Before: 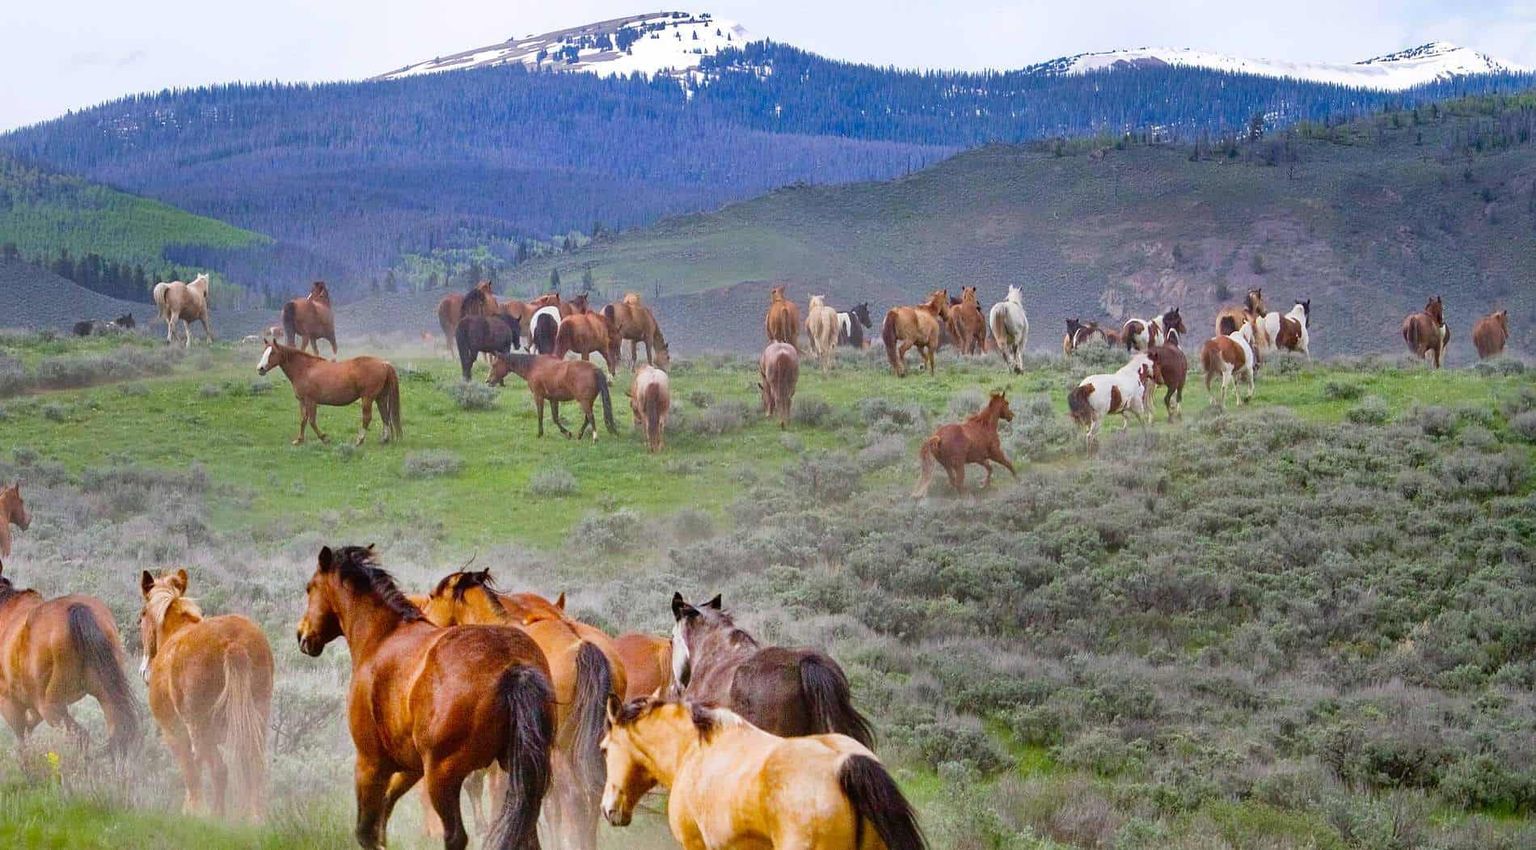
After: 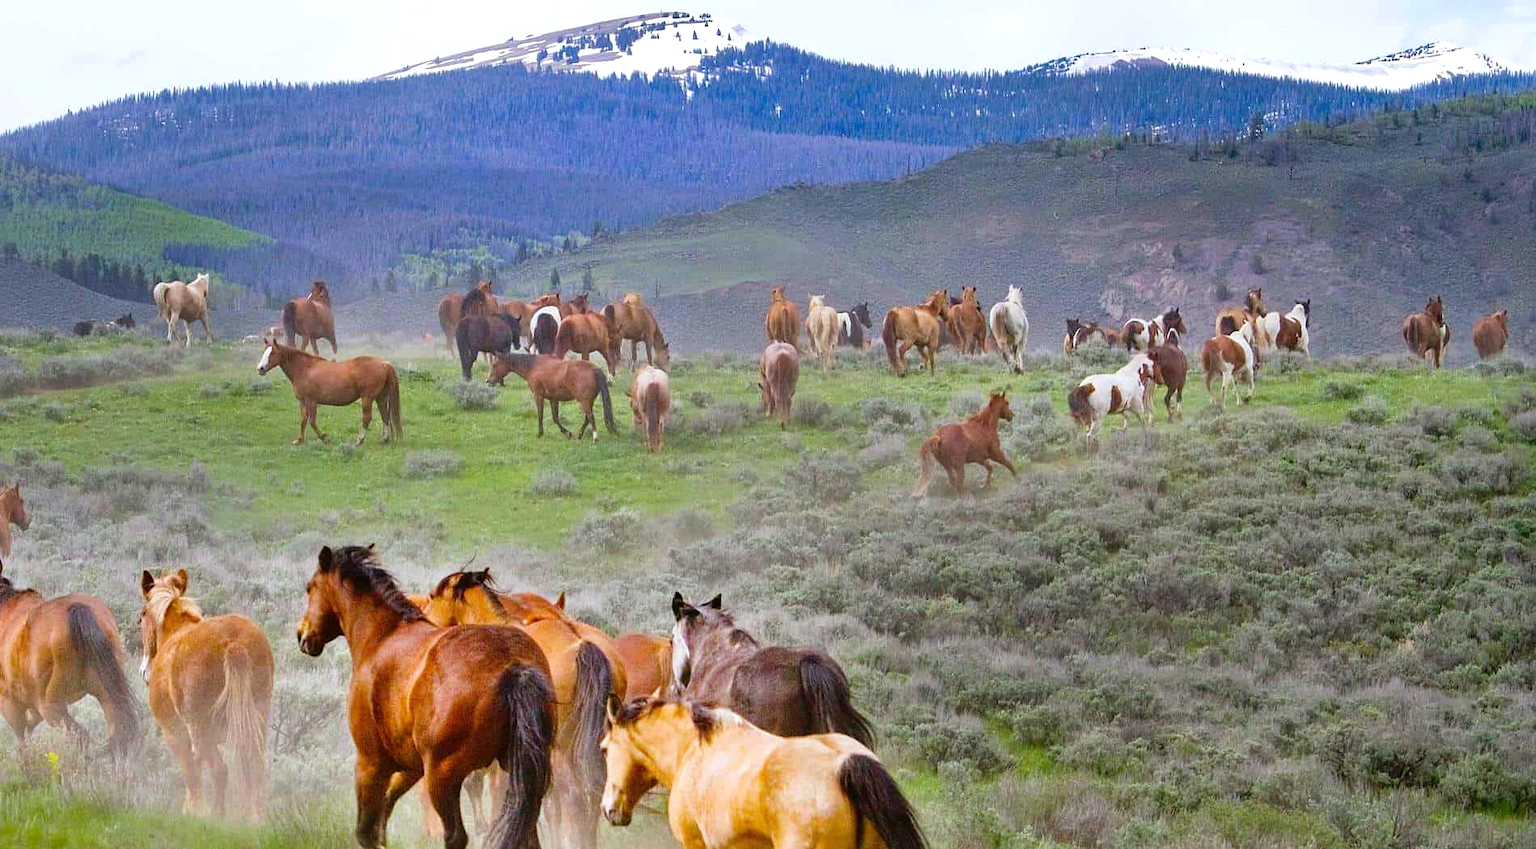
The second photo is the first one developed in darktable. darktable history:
white balance: red 0.986, blue 1.01
exposure: black level correction 0, exposure 0.2 EV, compensate exposure bias true, compensate highlight preservation false
color balance: mode lift, gamma, gain (sRGB), lift [1, 0.99, 1.01, 0.992], gamma [1, 1.037, 0.974, 0.963]
